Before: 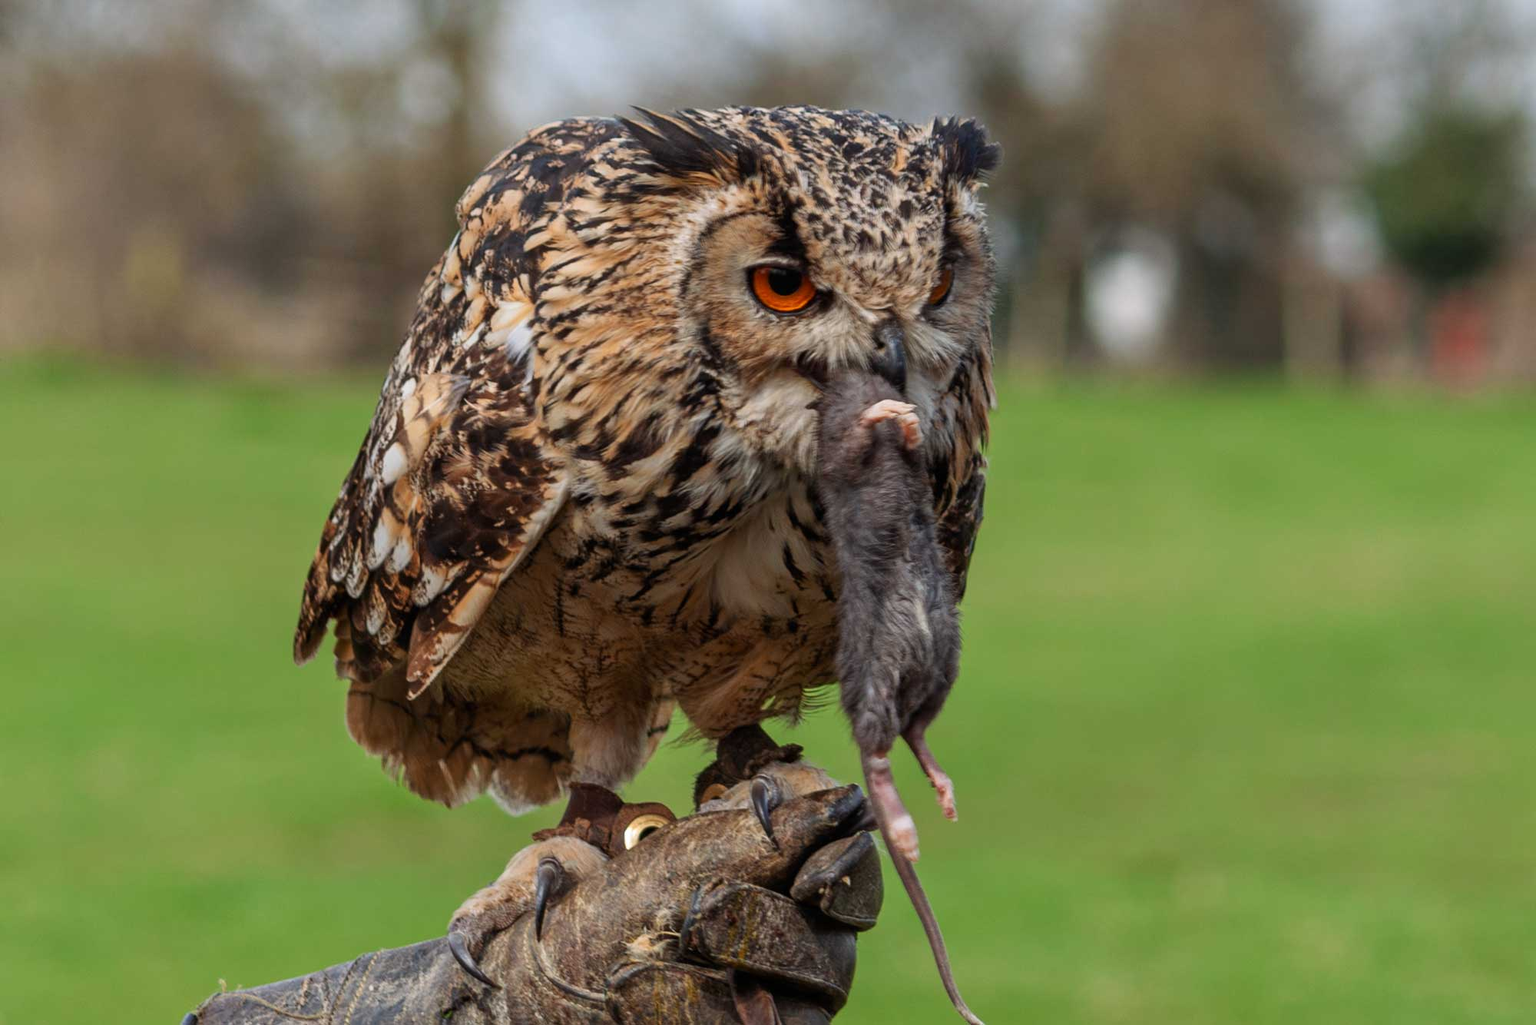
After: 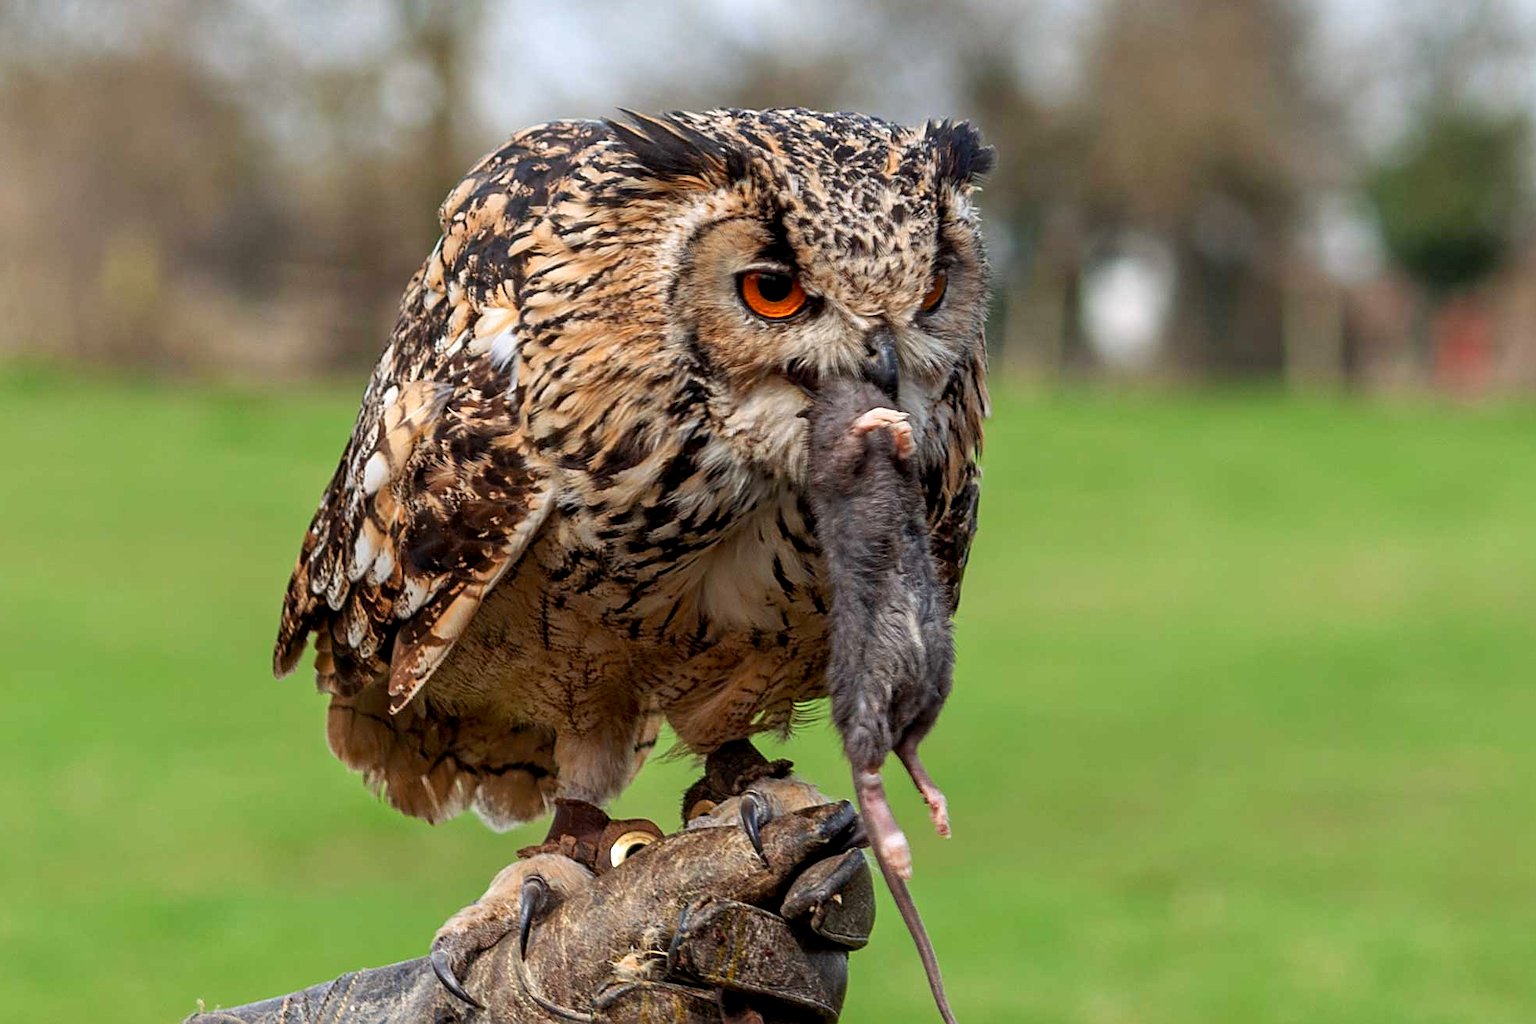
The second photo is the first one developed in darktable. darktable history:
crop: left 1.743%, right 0.268%, bottom 2.011%
sharpen: on, module defaults
exposure: black level correction 0.003, exposure 0.383 EV, compensate highlight preservation false
